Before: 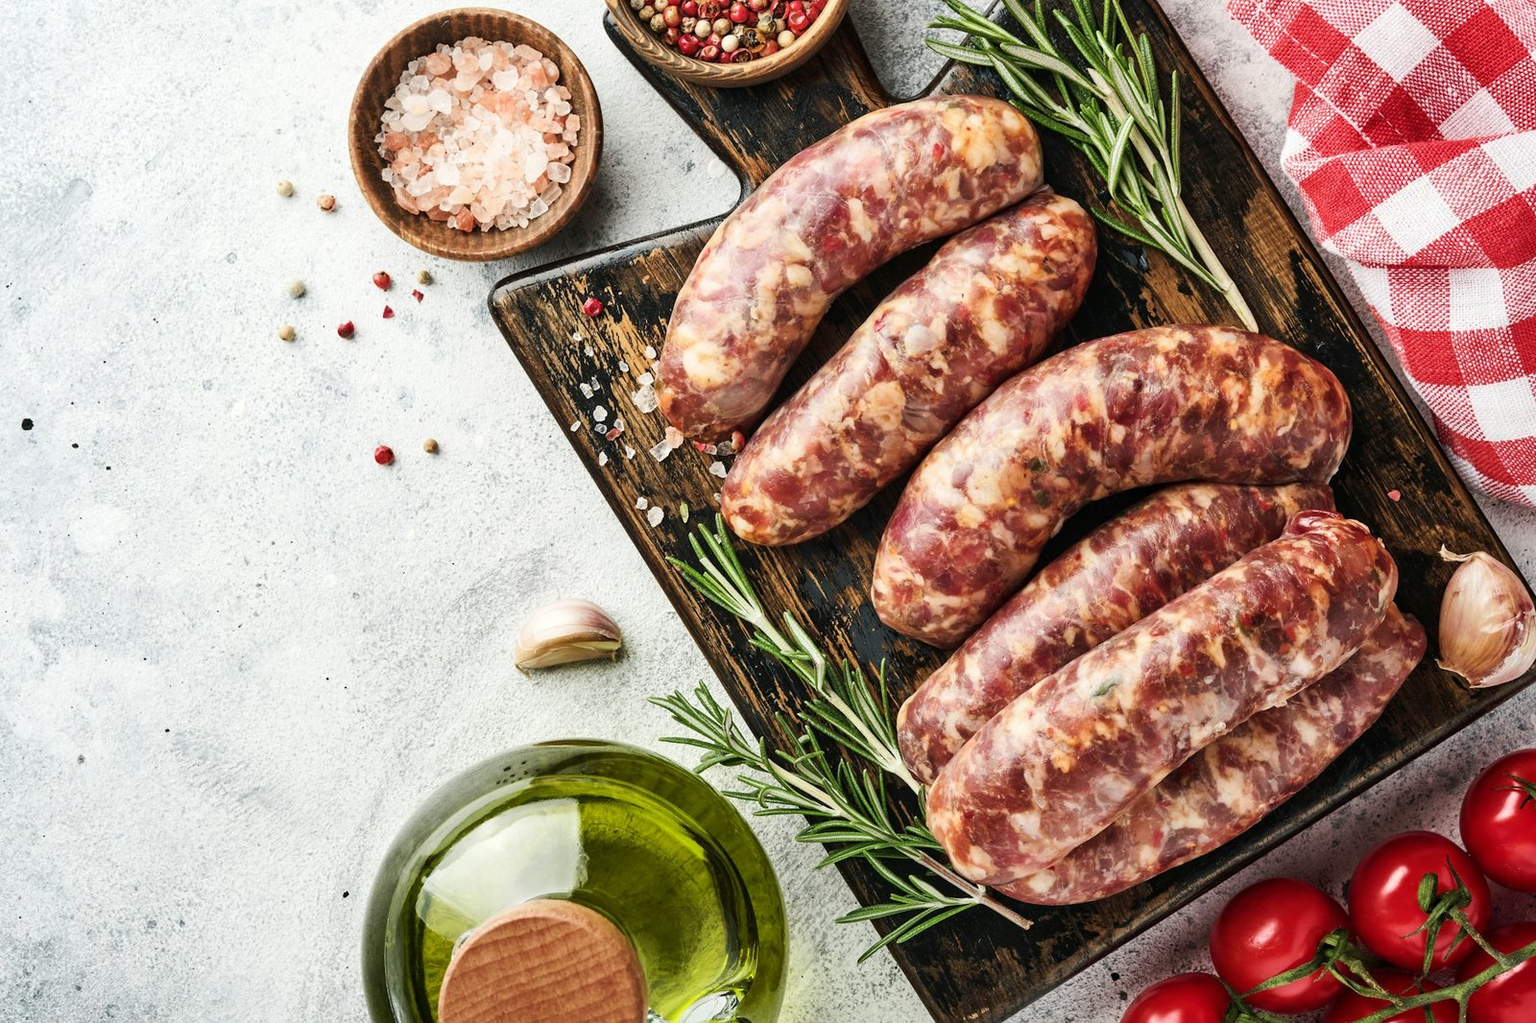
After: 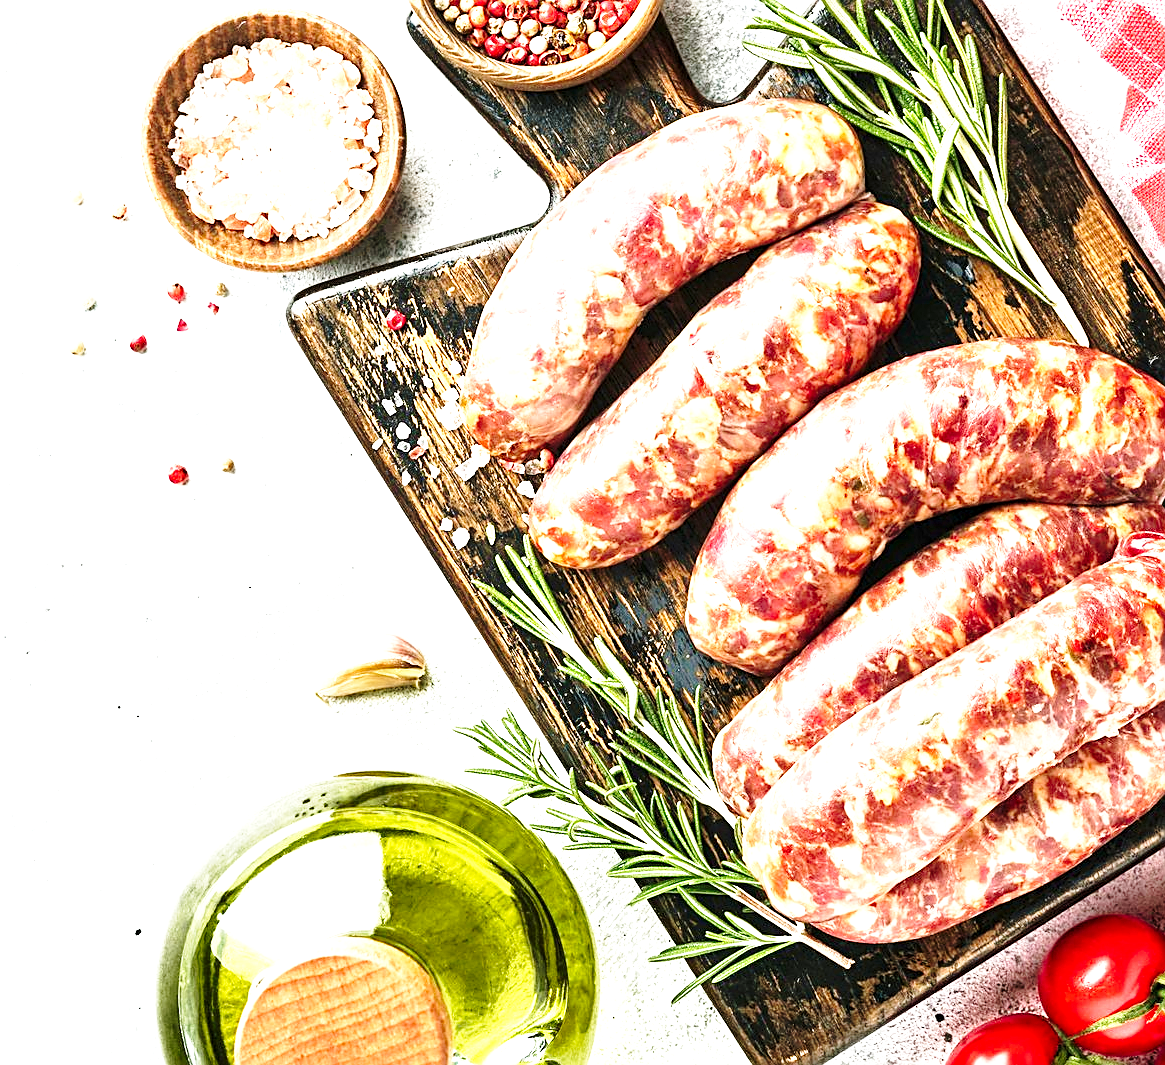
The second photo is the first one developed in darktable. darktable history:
crop: left 13.891%, top 0%, right 13.273%
local contrast: highlights 103%, shadows 100%, detail 120%, midtone range 0.2
color balance rgb: linear chroma grading › shadows -6.501%, linear chroma grading › highlights -7.413%, linear chroma grading › global chroma -10.424%, linear chroma grading › mid-tones -7.917%, perceptual saturation grading › global saturation 30.329%, perceptual brilliance grading › global brilliance 3.5%
velvia: on, module defaults
exposure: exposure 1.14 EV, compensate exposure bias true, compensate highlight preservation false
sharpen: on, module defaults
base curve: curves: ch0 [(0, 0) (0.028, 0.03) (0.121, 0.232) (0.46, 0.748) (0.859, 0.968) (1, 1)], preserve colors none
